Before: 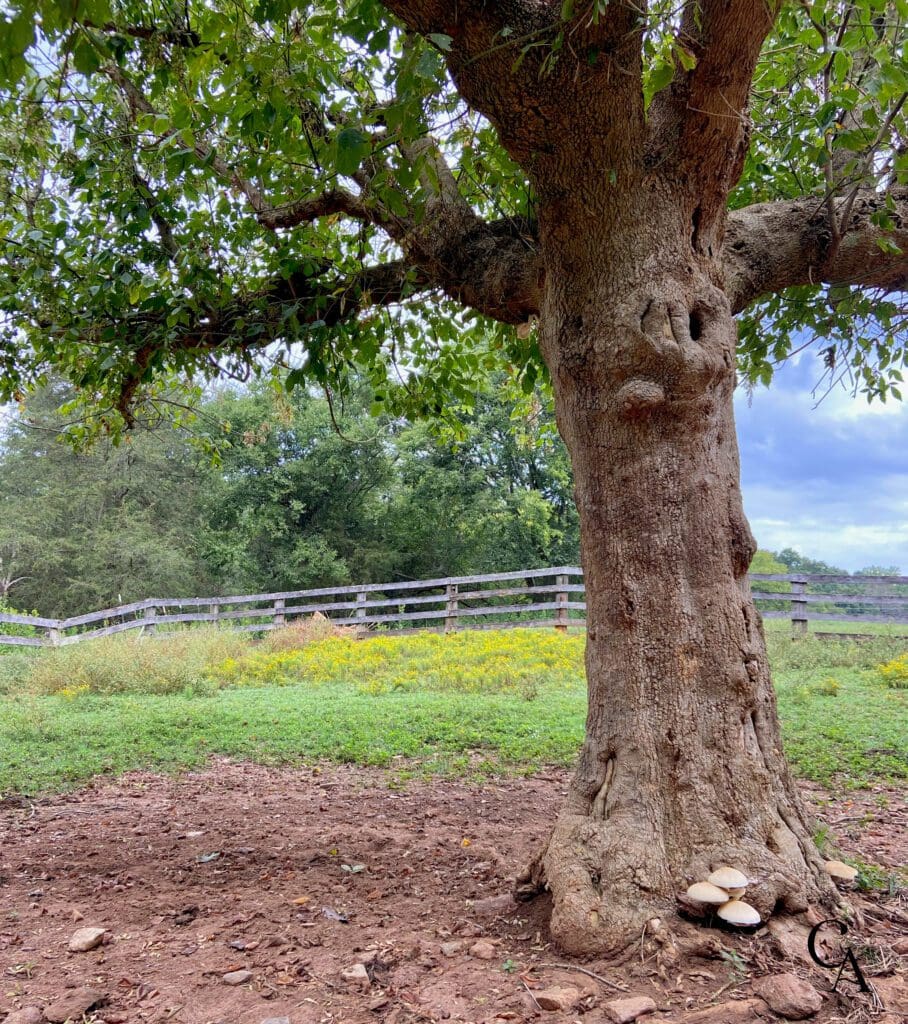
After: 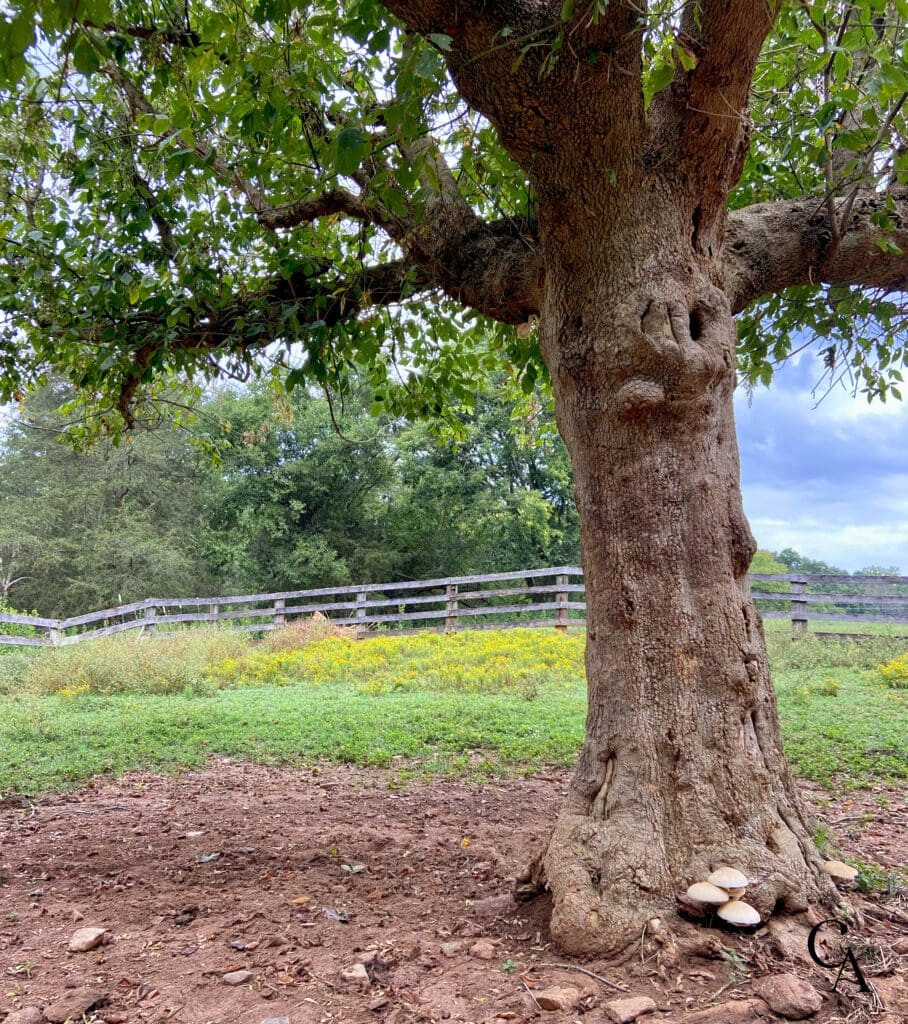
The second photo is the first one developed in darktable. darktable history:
local contrast: mode bilateral grid, contrast 14, coarseness 36, detail 106%, midtone range 0.2
shadows and highlights: shadows -0.812, highlights 41.03
